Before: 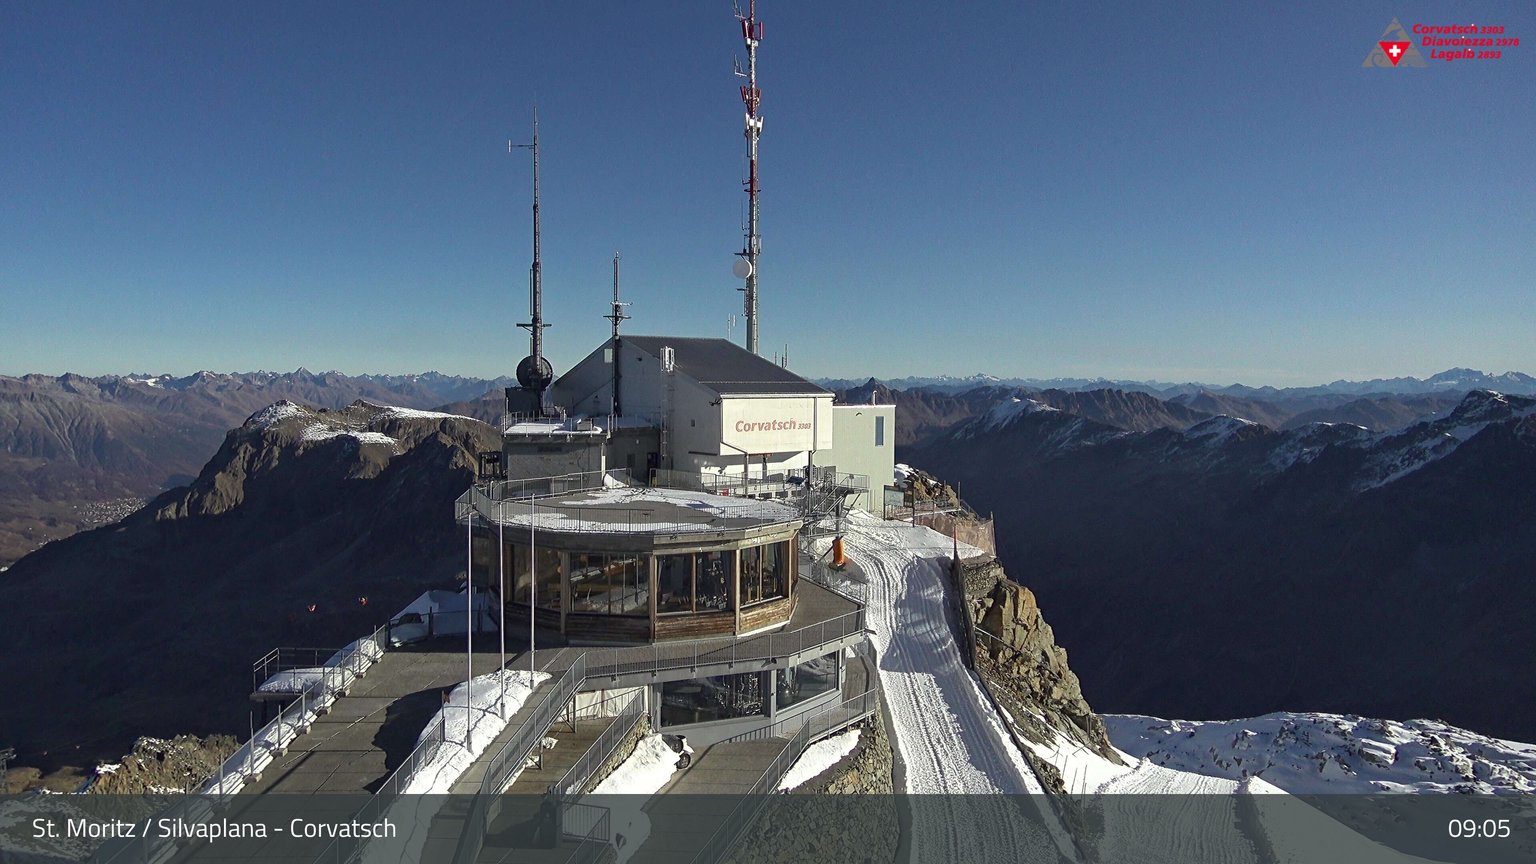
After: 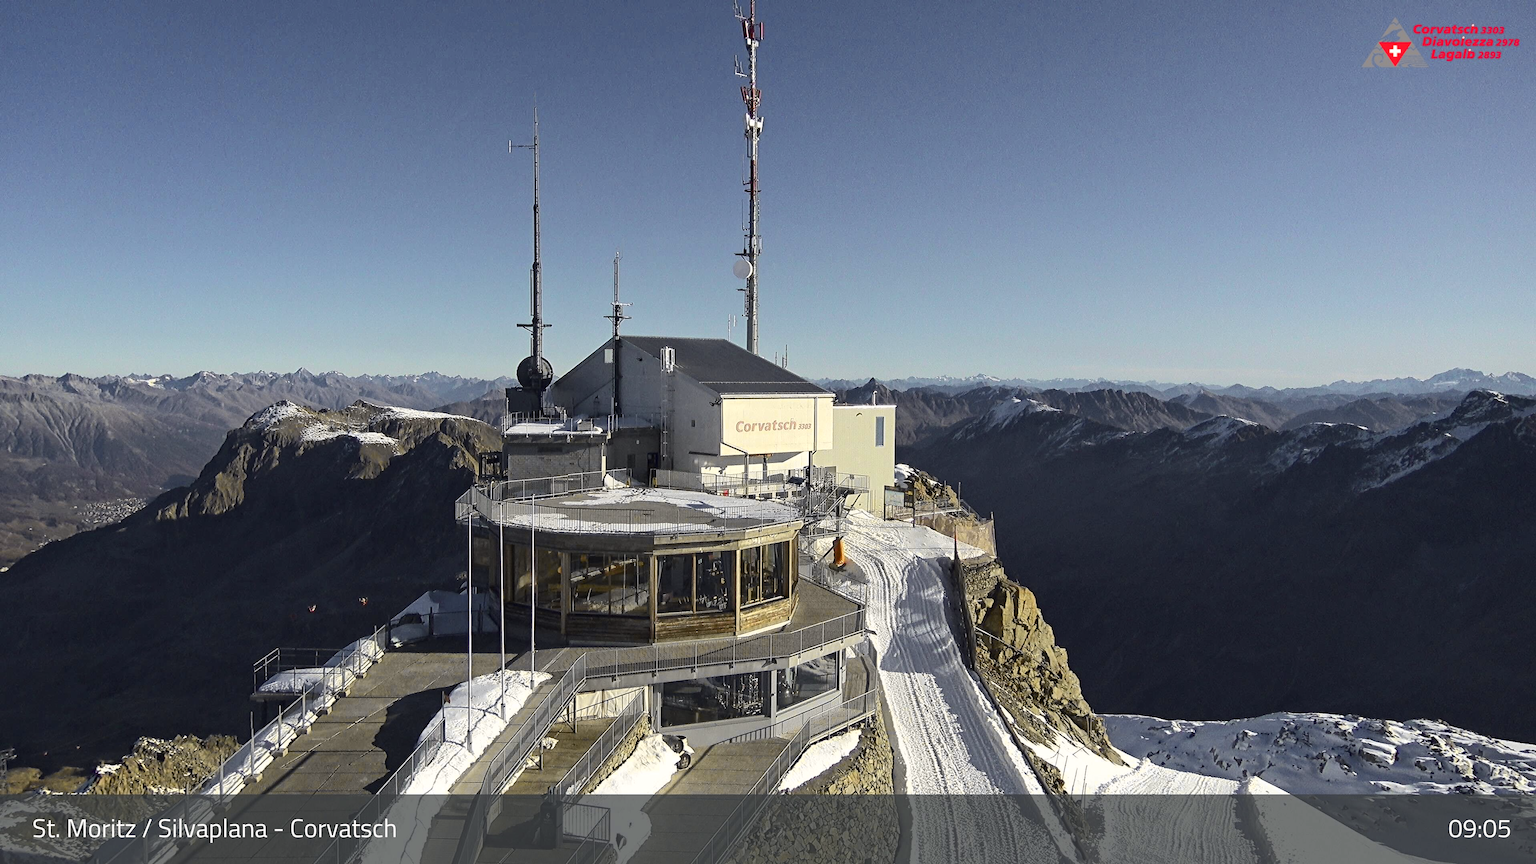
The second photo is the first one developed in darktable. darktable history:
tone curve: curves: ch0 [(0, 0) (0.239, 0.248) (0.508, 0.606) (0.828, 0.878) (1, 1)]; ch1 [(0, 0) (0.401, 0.42) (0.45, 0.464) (0.492, 0.498) (0.511, 0.507) (0.561, 0.549) (0.688, 0.726) (1, 1)]; ch2 [(0, 0) (0.411, 0.433) (0.5, 0.504) (0.545, 0.574) (1, 1)], color space Lab, independent channels, preserve colors none
